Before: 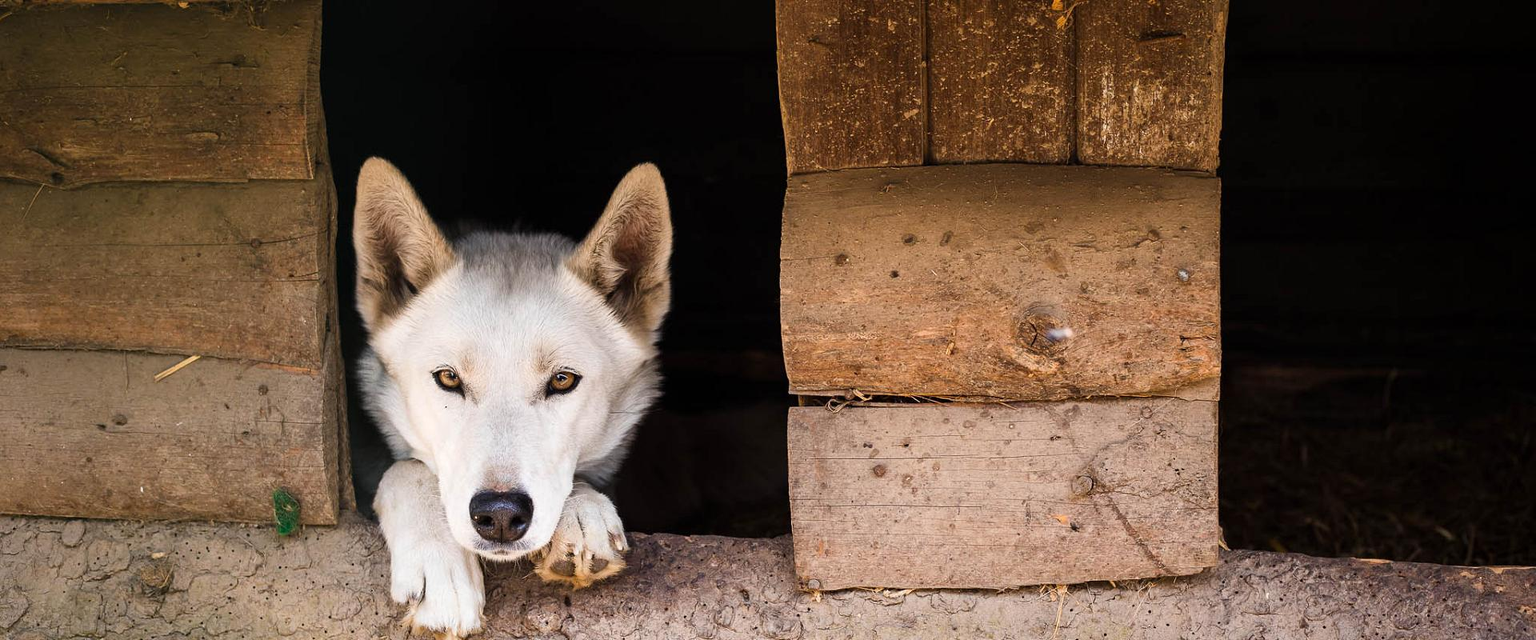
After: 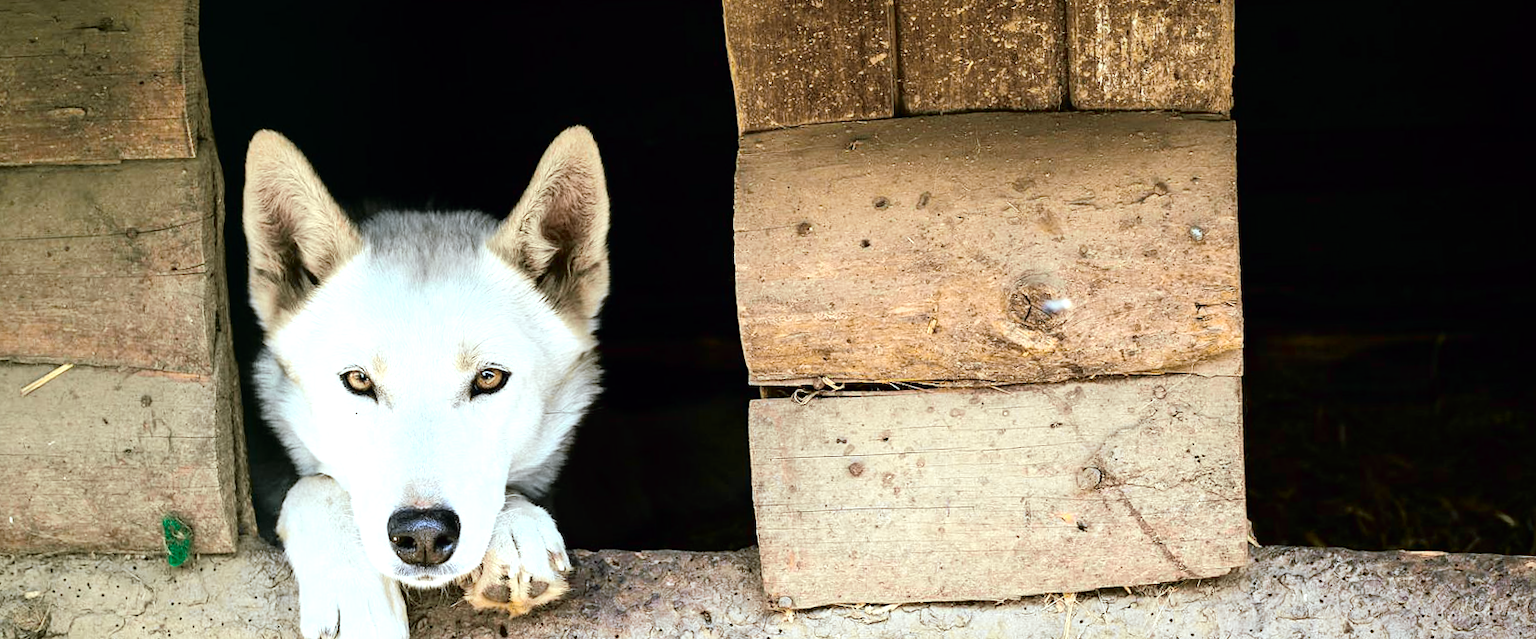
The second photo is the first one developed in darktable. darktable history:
crop and rotate: angle 1.96°, left 5.673%, top 5.673%
color balance rgb: shadows lift › chroma 11.71%, shadows lift › hue 133.46°, highlights gain › chroma 4%, highlights gain › hue 200.2°, perceptual saturation grading › global saturation 18.05%
exposure: exposure 0.766 EV, compensate highlight preservation false
tone curve: curves: ch0 [(0, 0) (0.105, 0.044) (0.195, 0.128) (0.283, 0.283) (0.384, 0.404) (0.485, 0.531) (0.635, 0.7) (0.832, 0.858) (1, 0.977)]; ch1 [(0, 0) (0.161, 0.092) (0.35, 0.33) (0.379, 0.401) (0.448, 0.478) (0.498, 0.503) (0.531, 0.537) (0.586, 0.563) (0.687, 0.648) (1, 1)]; ch2 [(0, 0) (0.359, 0.372) (0.437, 0.437) (0.483, 0.484) (0.53, 0.515) (0.556, 0.553) (0.635, 0.589) (1, 1)], color space Lab, independent channels, preserve colors none
